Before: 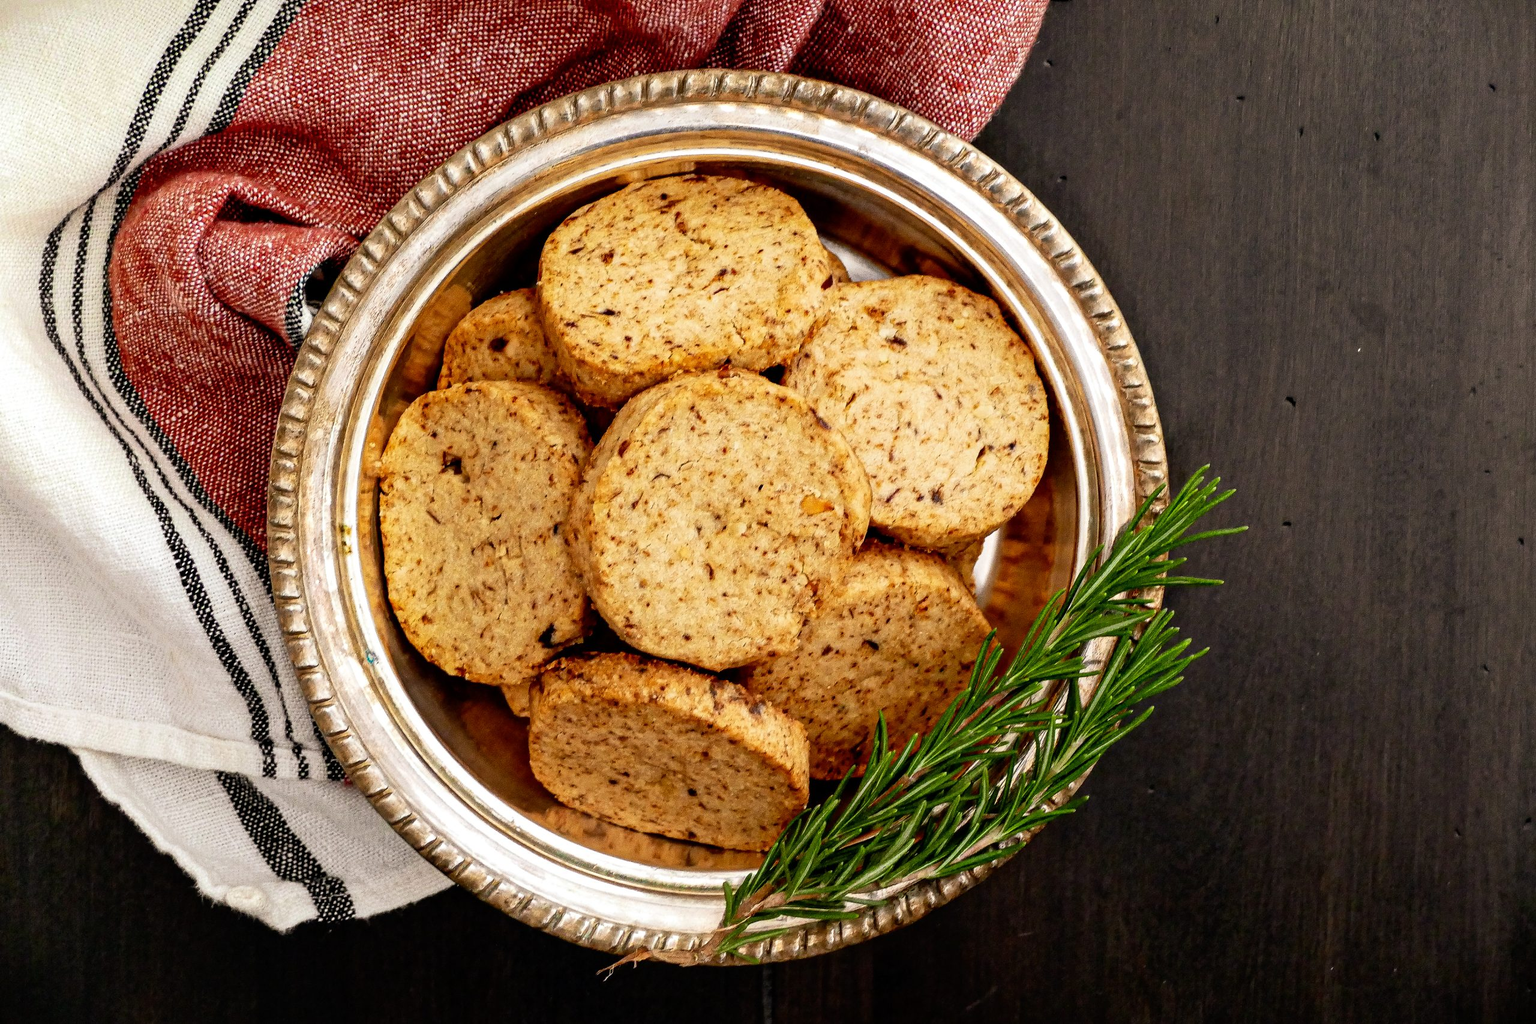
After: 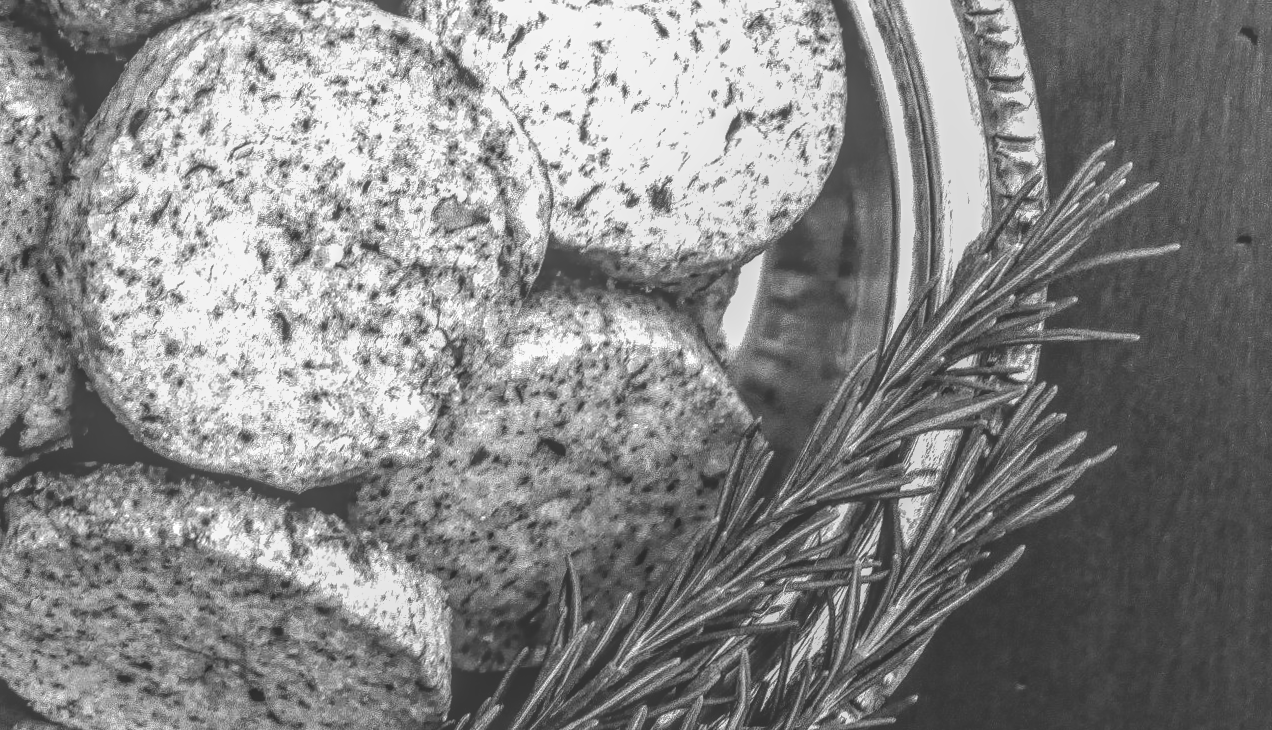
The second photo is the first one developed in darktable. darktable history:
crop: left 35.03%, top 36.625%, right 14.663%, bottom 20.057%
monochrome: on, module defaults
local contrast: highlights 20%, shadows 30%, detail 200%, midtone range 0.2
rotate and perspective: rotation -0.45°, automatic cropping original format, crop left 0.008, crop right 0.992, crop top 0.012, crop bottom 0.988
rgb curve: curves: ch0 [(0, 0.186) (0.314, 0.284) (0.775, 0.708) (1, 1)], compensate middle gray true, preserve colors none
exposure: black level correction 0, exposure 0.7 EV, compensate exposure bias true, compensate highlight preservation false
tone equalizer: on, module defaults
shadows and highlights: shadows 40, highlights -54, highlights color adjustment 46%, low approximation 0.01, soften with gaussian
